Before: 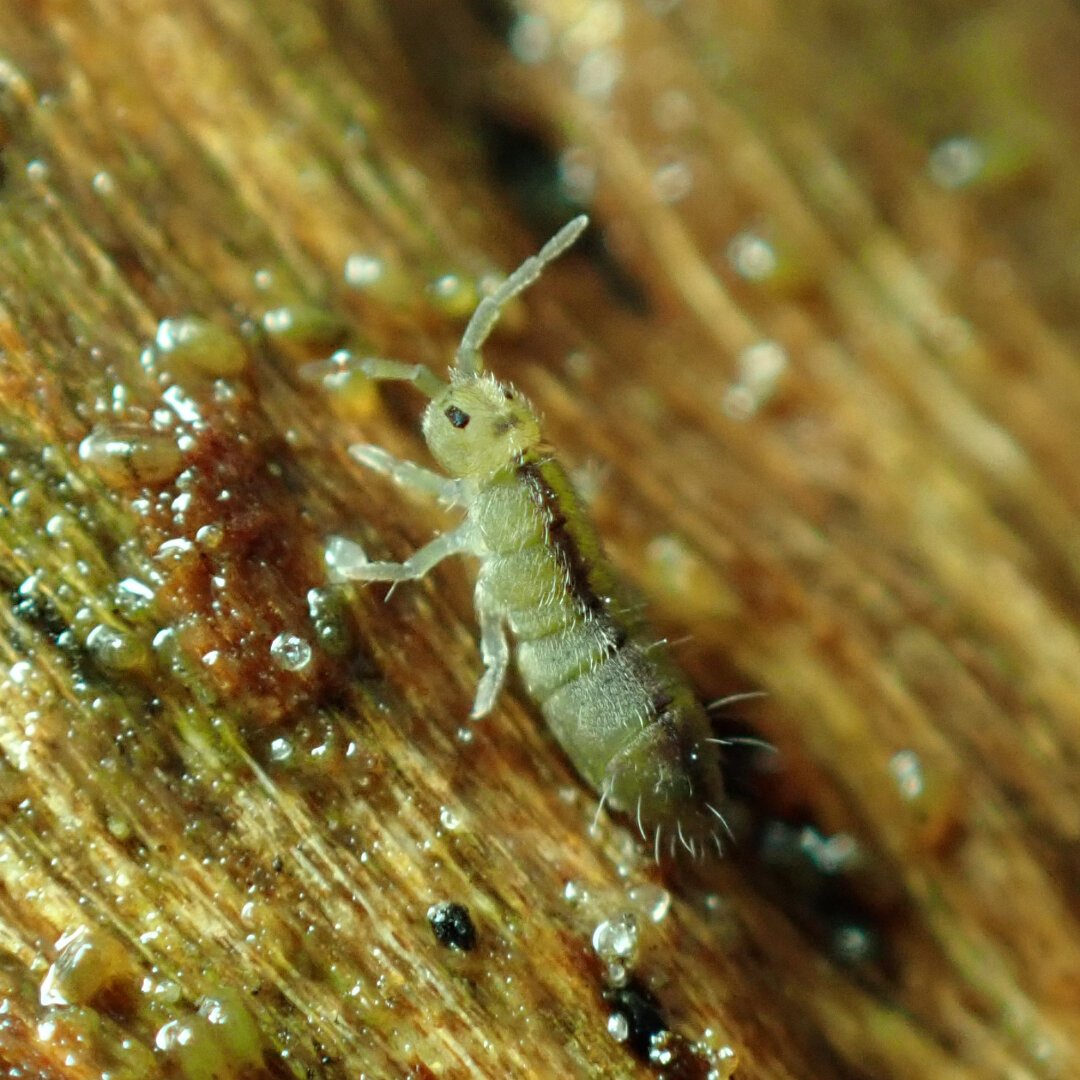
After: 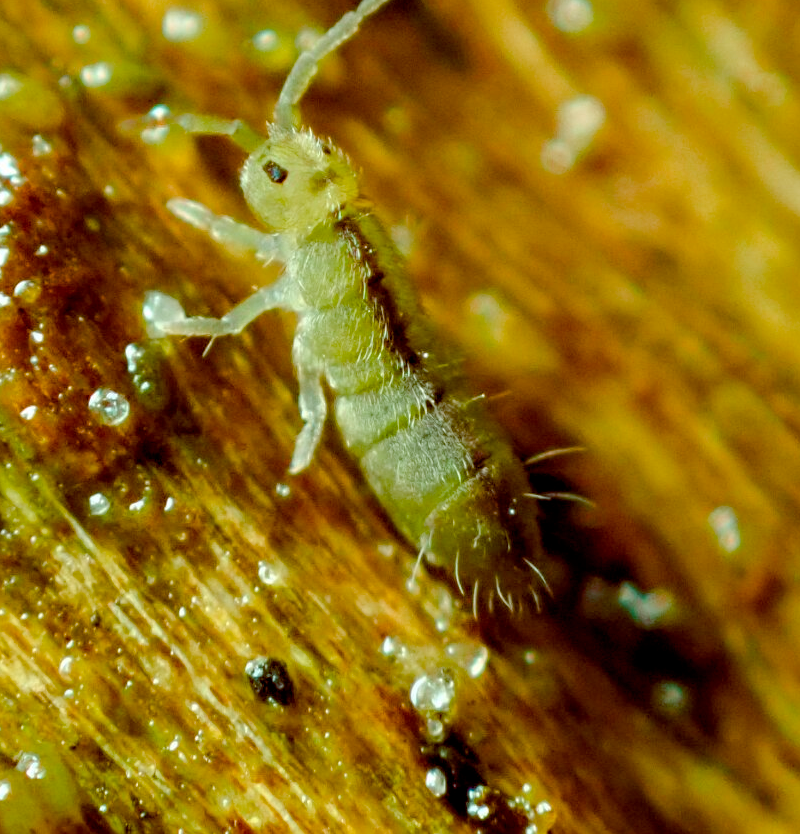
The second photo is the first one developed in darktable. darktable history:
crop: left 16.858%, top 22.693%, right 9.065%
color balance rgb: global offset › luminance -0.203%, global offset › chroma 0.269%, linear chroma grading › shadows 19.17%, linear chroma grading › highlights 3.147%, linear chroma grading › mid-tones 10.013%, perceptual saturation grading › global saturation 20%, perceptual saturation grading › highlights -25.424%, perceptual saturation grading › shadows 49.645%, perceptual brilliance grading › mid-tones 9.394%, perceptual brilliance grading › shadows 14.512%, global vibrance 20%
